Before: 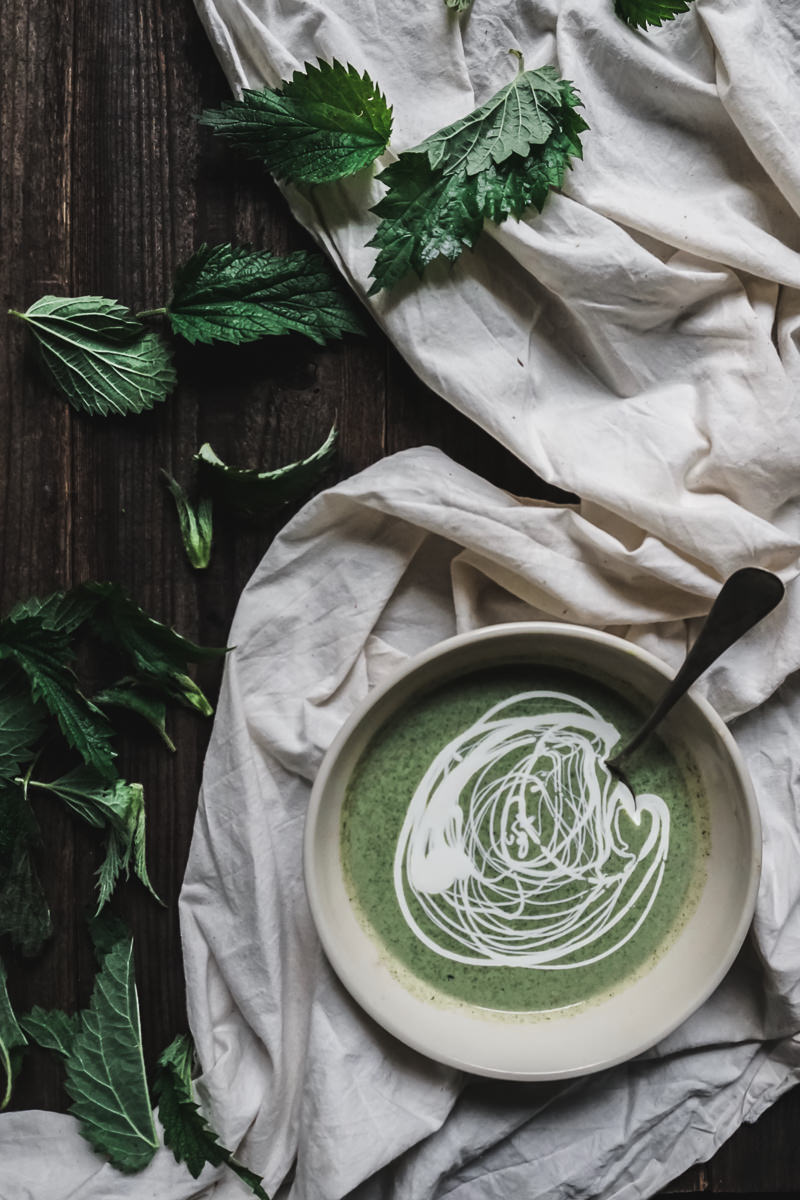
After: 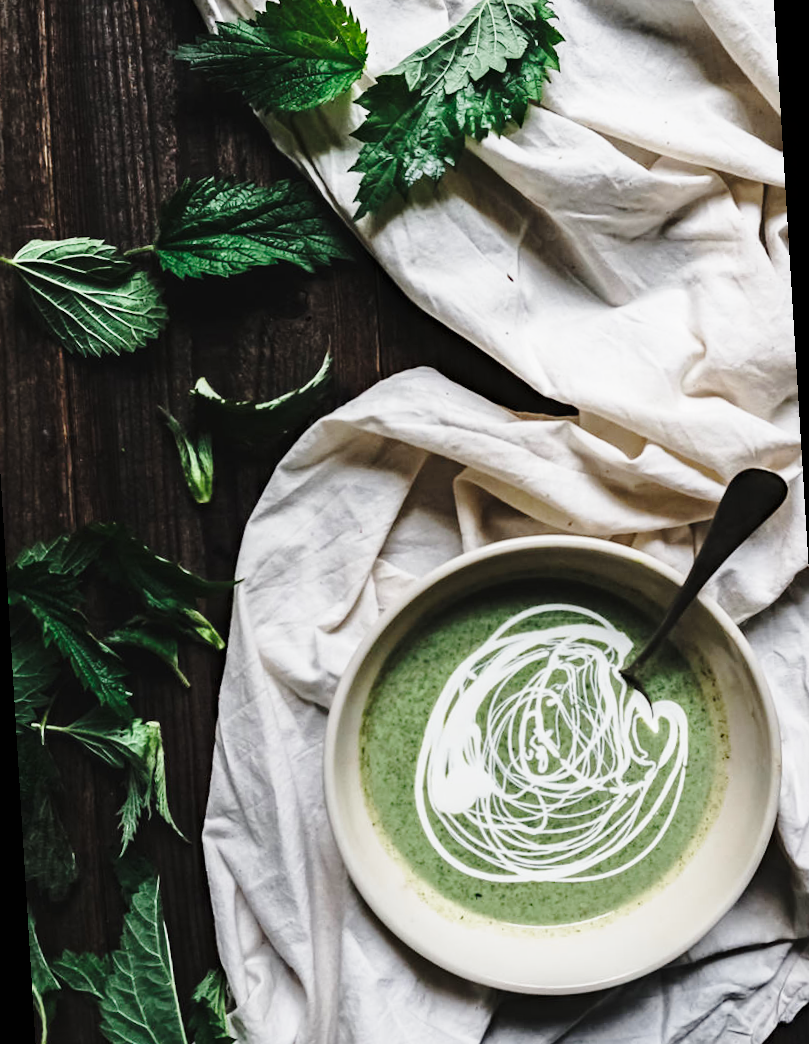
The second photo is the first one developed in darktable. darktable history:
haze removal: compatibility mode true, adaptive false
base curve: curves: ch0 [(0, 0) (0.028, 0.03) (0.121, 0.232) (0.46, 0.748) (0.859, 0.968) (1, 1)], preserve colors none
rotate and perspective: rotation -3.52°, crop left 0.036, crop right 0.964, crop top 0.081, crop bottom 0.919
contrast equalizer: octaves 7, y [[0.6 ×6], [0.55 ×6], [0 ×6], [0 ×6], [0 ×6]], mix -0.1
